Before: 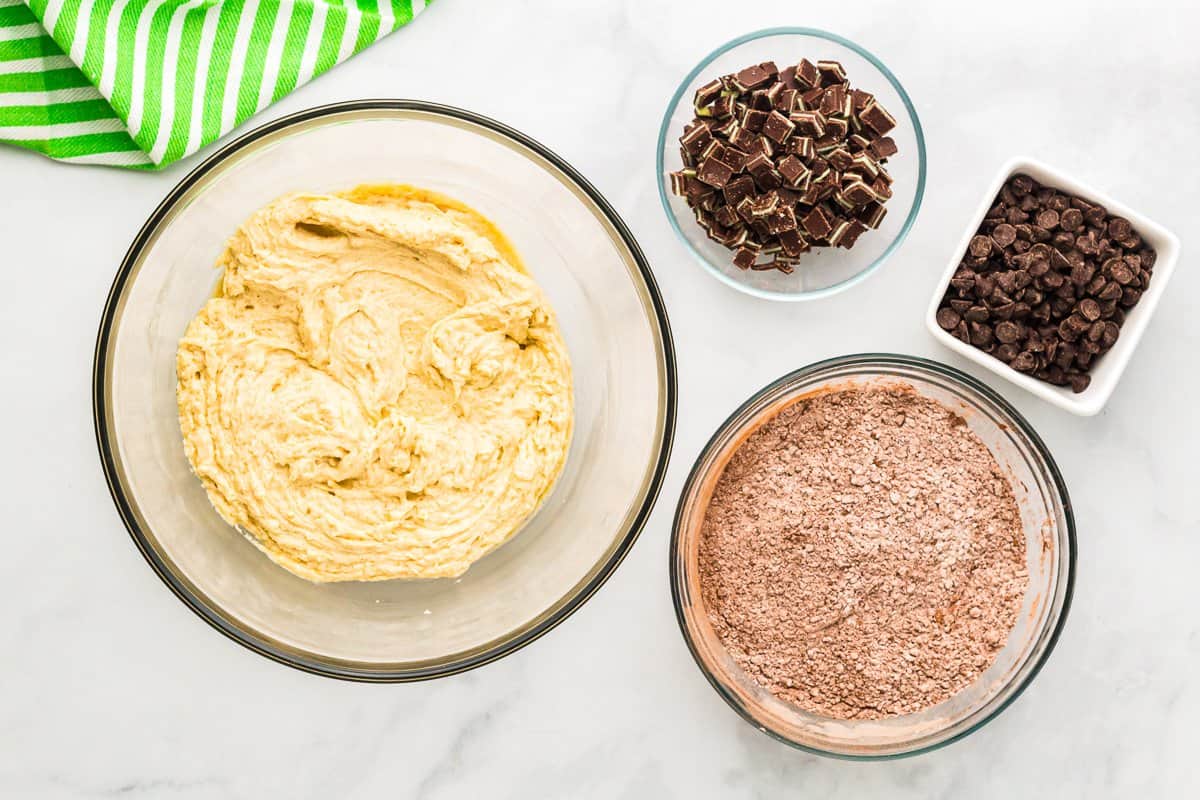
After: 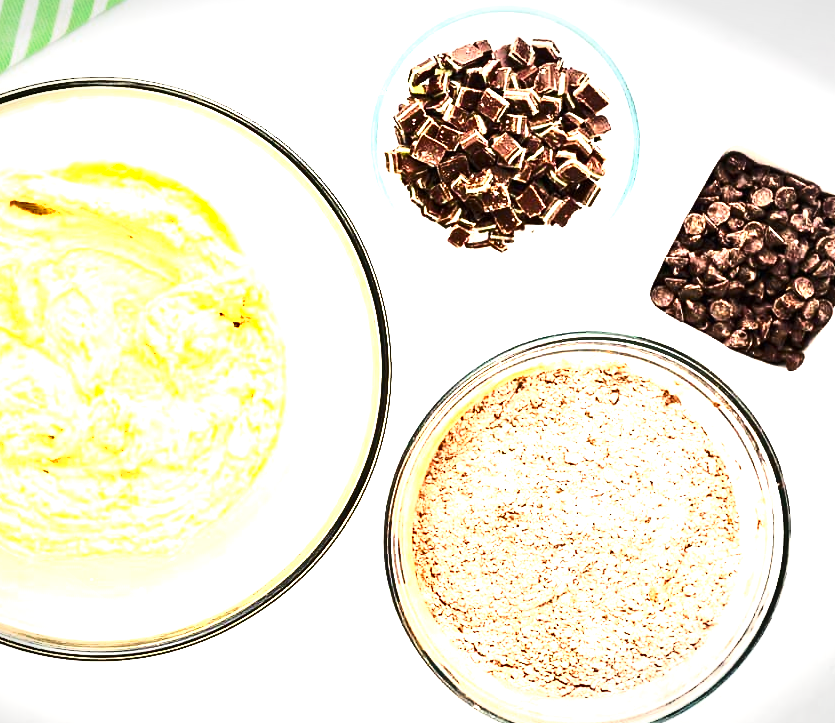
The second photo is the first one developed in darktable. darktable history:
tone equalizer: -8 EV -1.1 EV, -7 EV -1.01 EV, -6 EV -0.838 EV, -5 EV -0.595 EV, -3 EV 0.604 EV, -2 EV 0.877 EV, -1 EV 0.994 EV, +0 EV 1.07 EV, edges refinement/feathering 500, mask exposure compensation -1.57 EV, preserve details no
crop and rotate: left 23.869%, top 2.951%, right 6.508%, bottom 6.568%
exposure: black level correction 0, exposure 1.443 EV, compensate exposure bias true, compensate highlight preservation false
vignetting: fall-off start 99.46%, center (-0.077, 0.063), width/height ratio 1.303, unbound false
shadows and highlights: shadows 36.93, highlights -27.6, soften with gaussian
